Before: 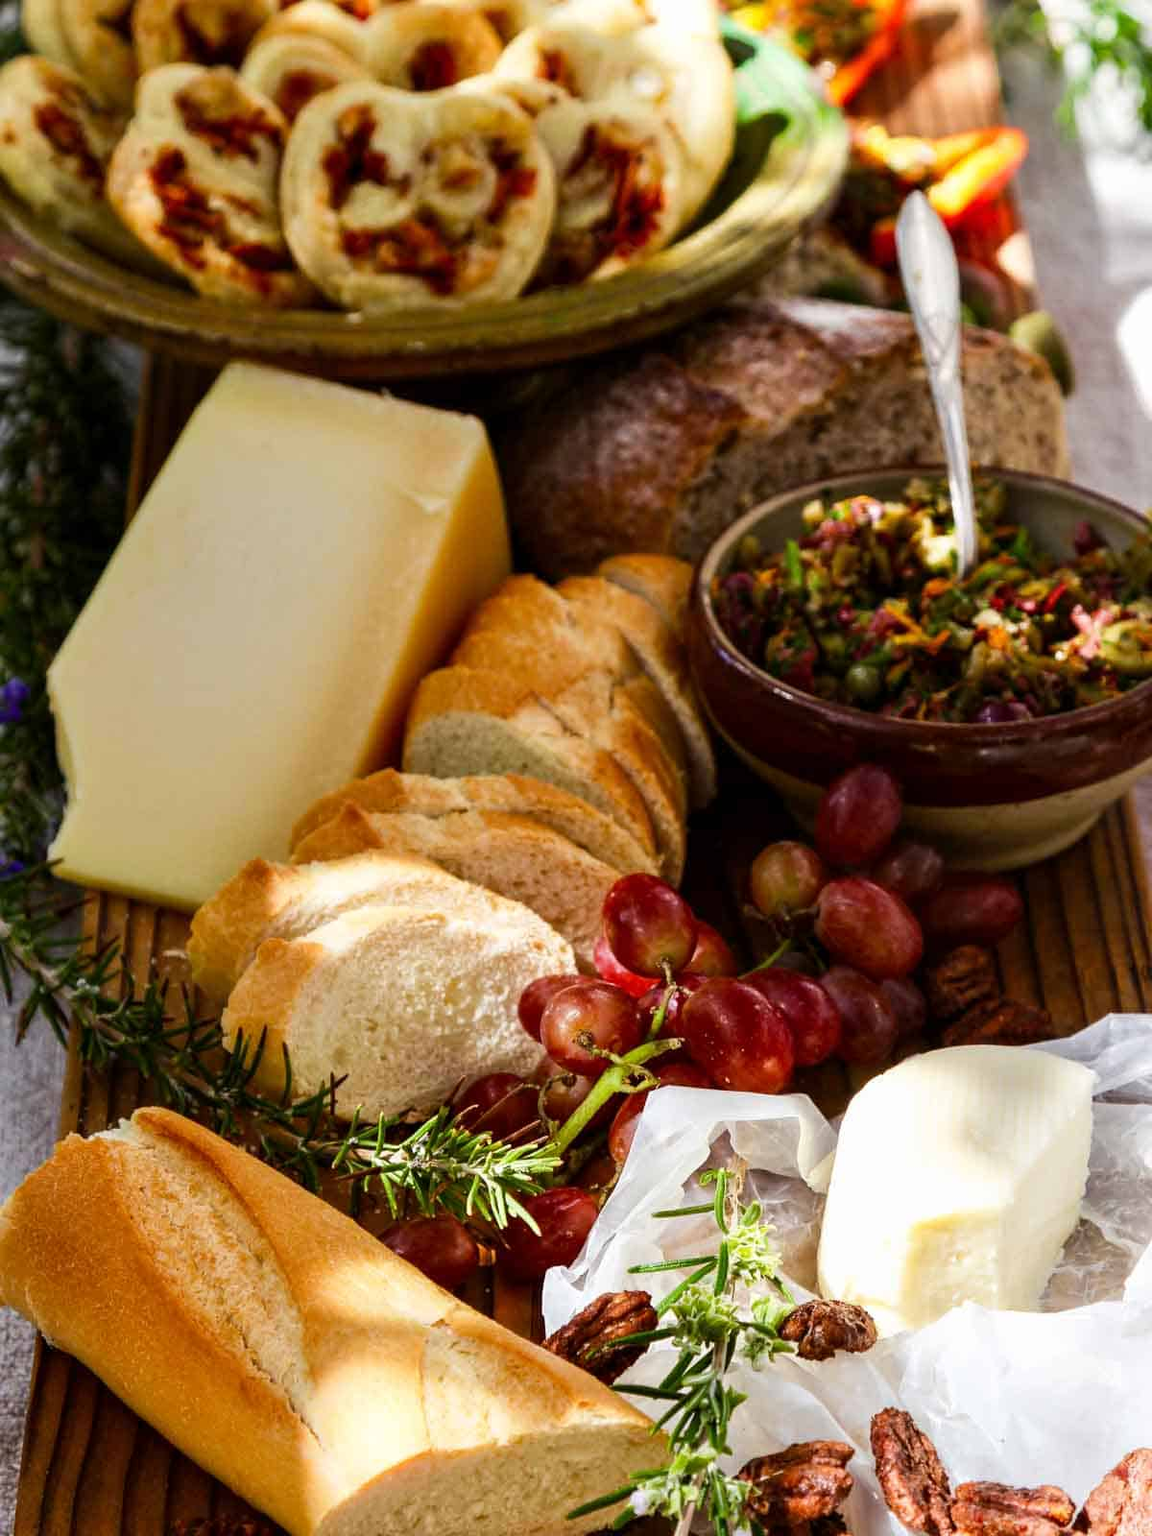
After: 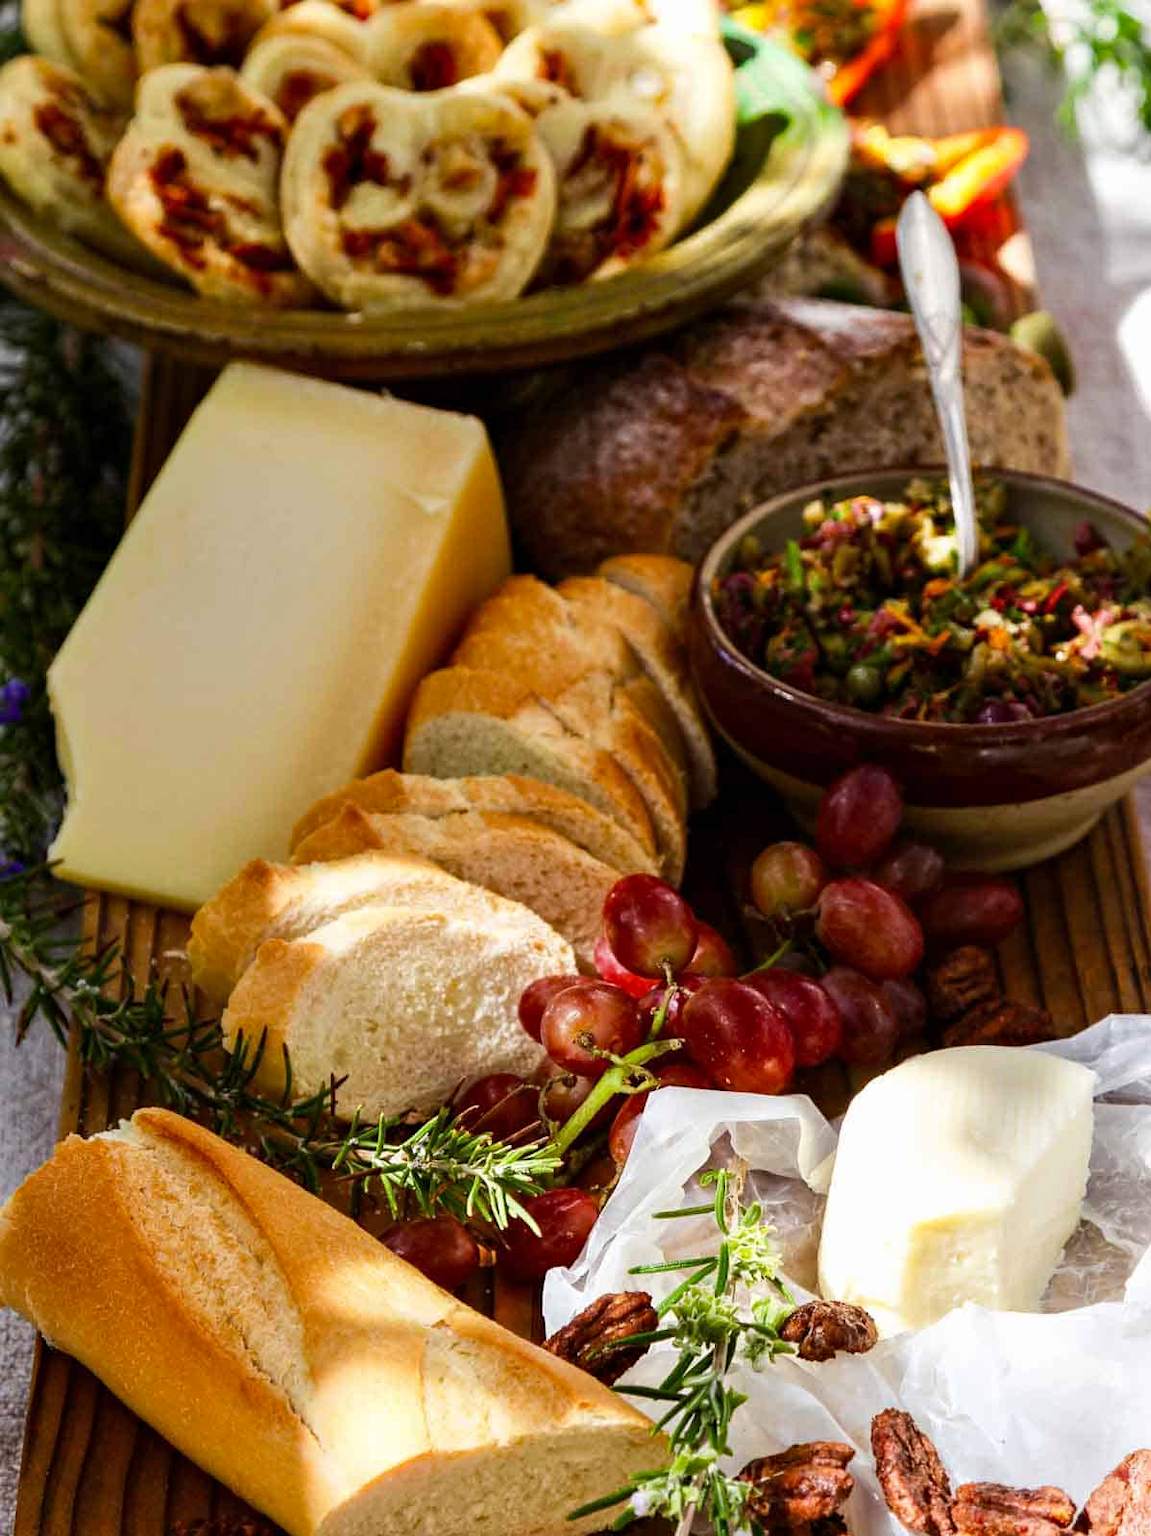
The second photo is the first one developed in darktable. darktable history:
haze removal: strength 0.1, compatibility mode true, adaptive false
